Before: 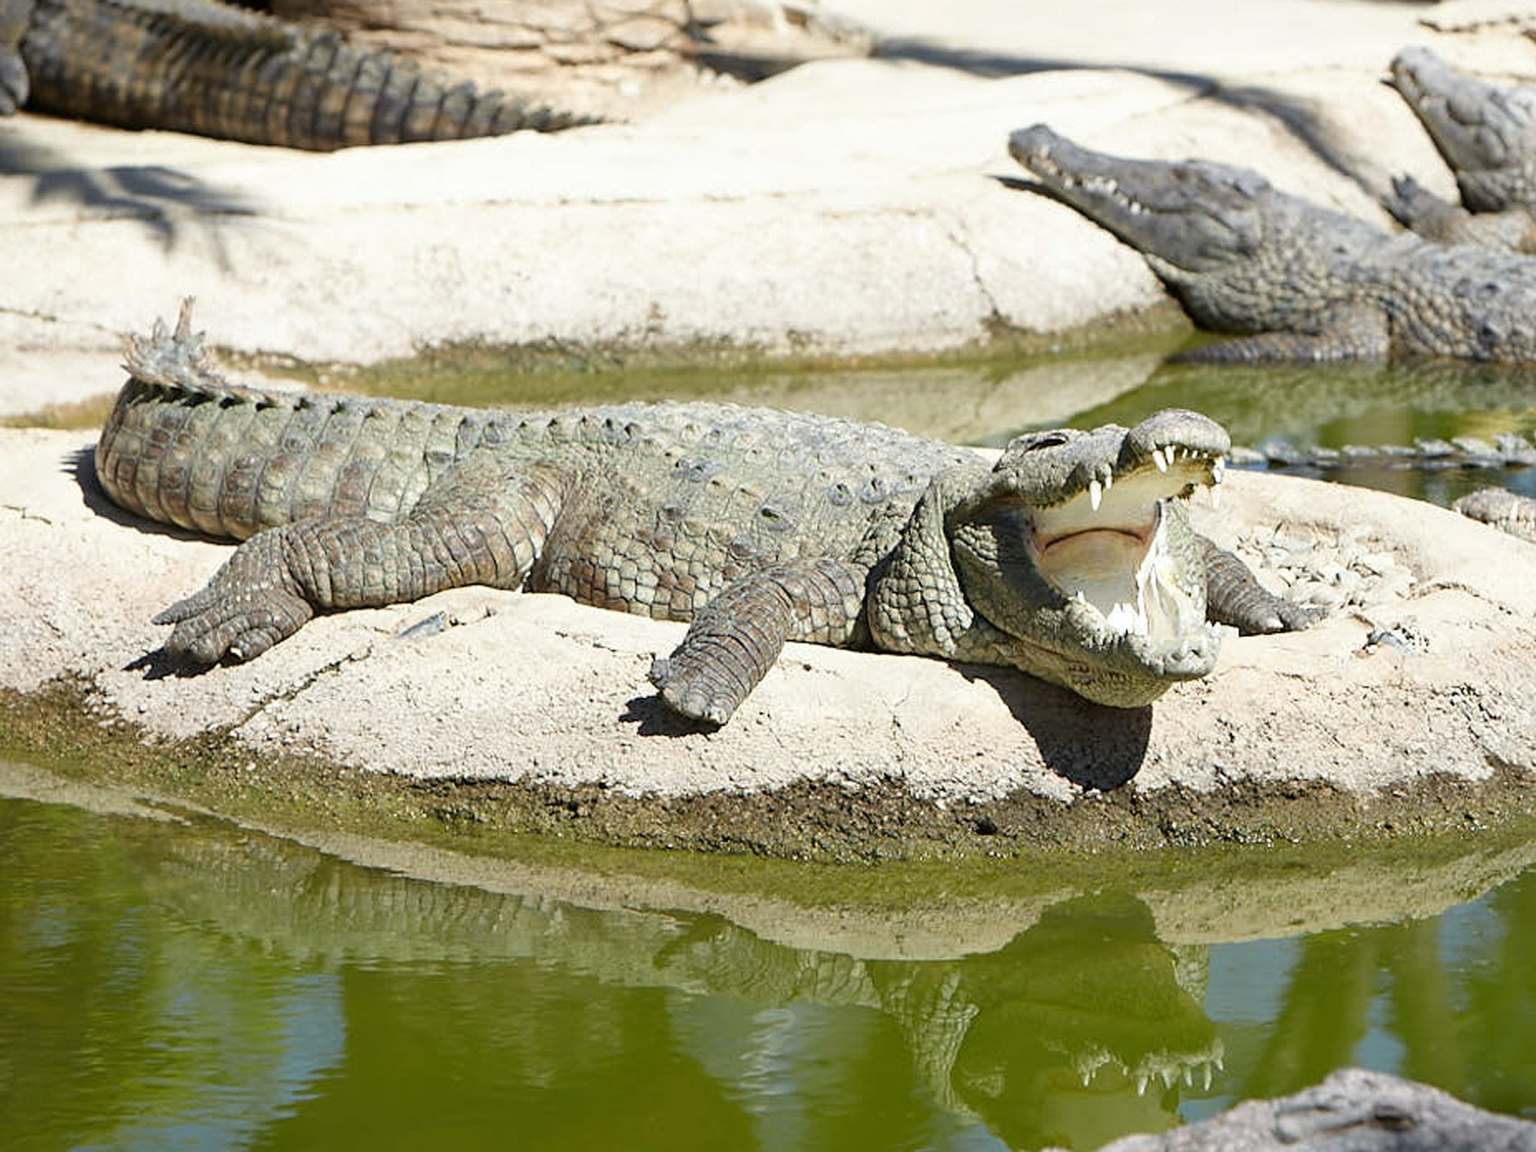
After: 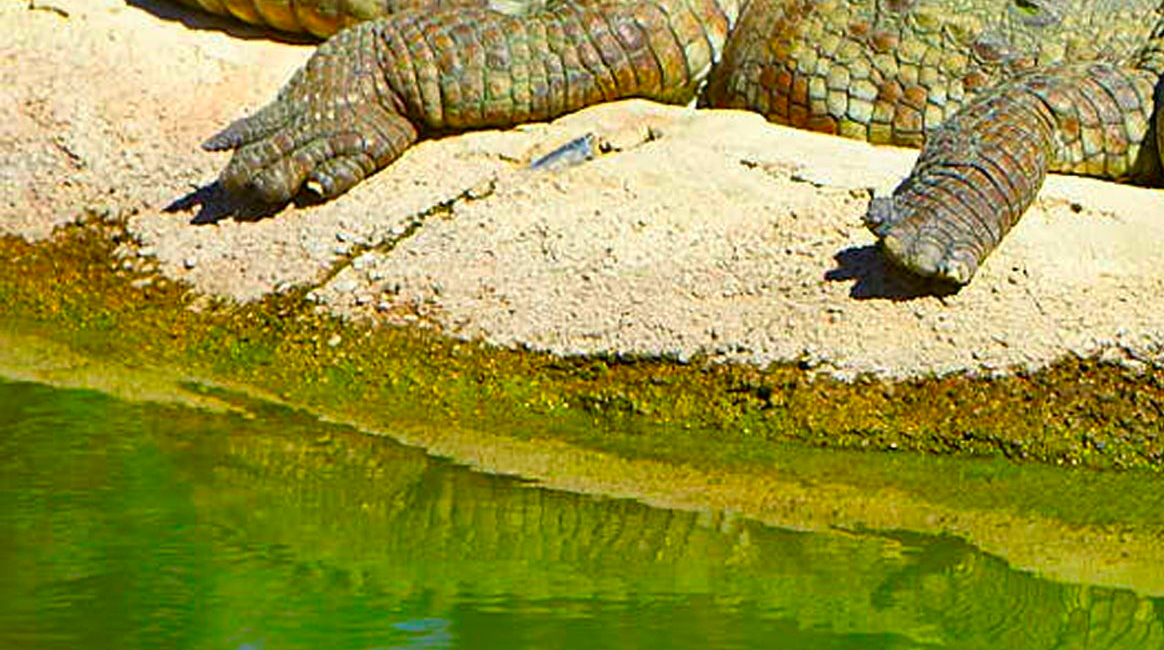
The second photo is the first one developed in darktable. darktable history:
crop: top 44.409%, right 43.142%, bottom 13.219%
shadows and highlights: low approximation 0.01, soften with gaussian
color correction: highlights b* 0.041, saturation 2.97
